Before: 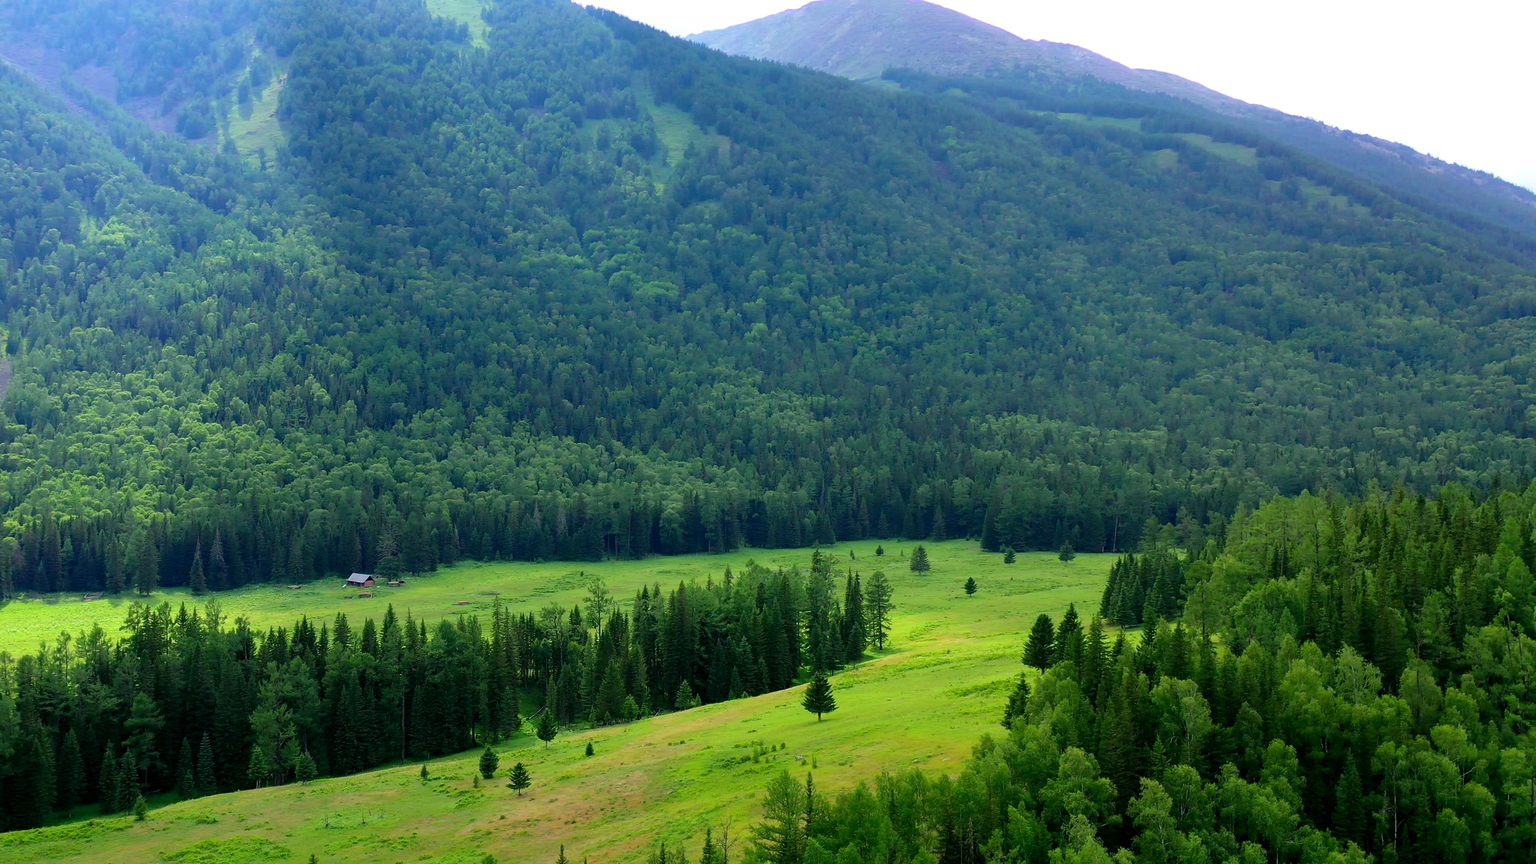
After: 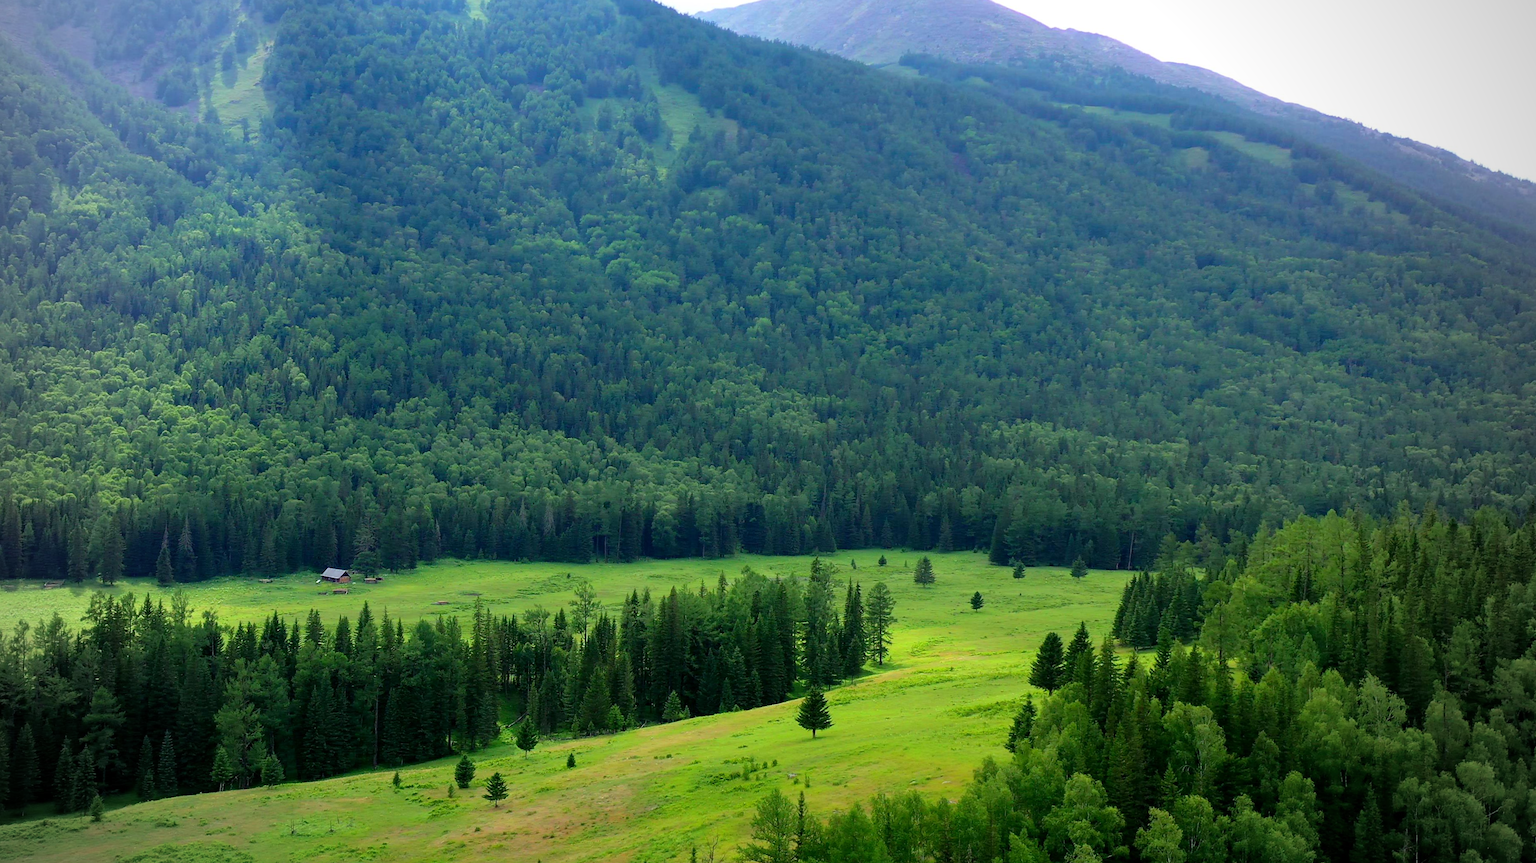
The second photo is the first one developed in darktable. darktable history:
vignetting: fall-off start 74.49%, fall-off radius 65.9%, brightness -0.628, saturation -0.68
white balance: red 1, blue 1
crop and rotate: angle -1.69°
